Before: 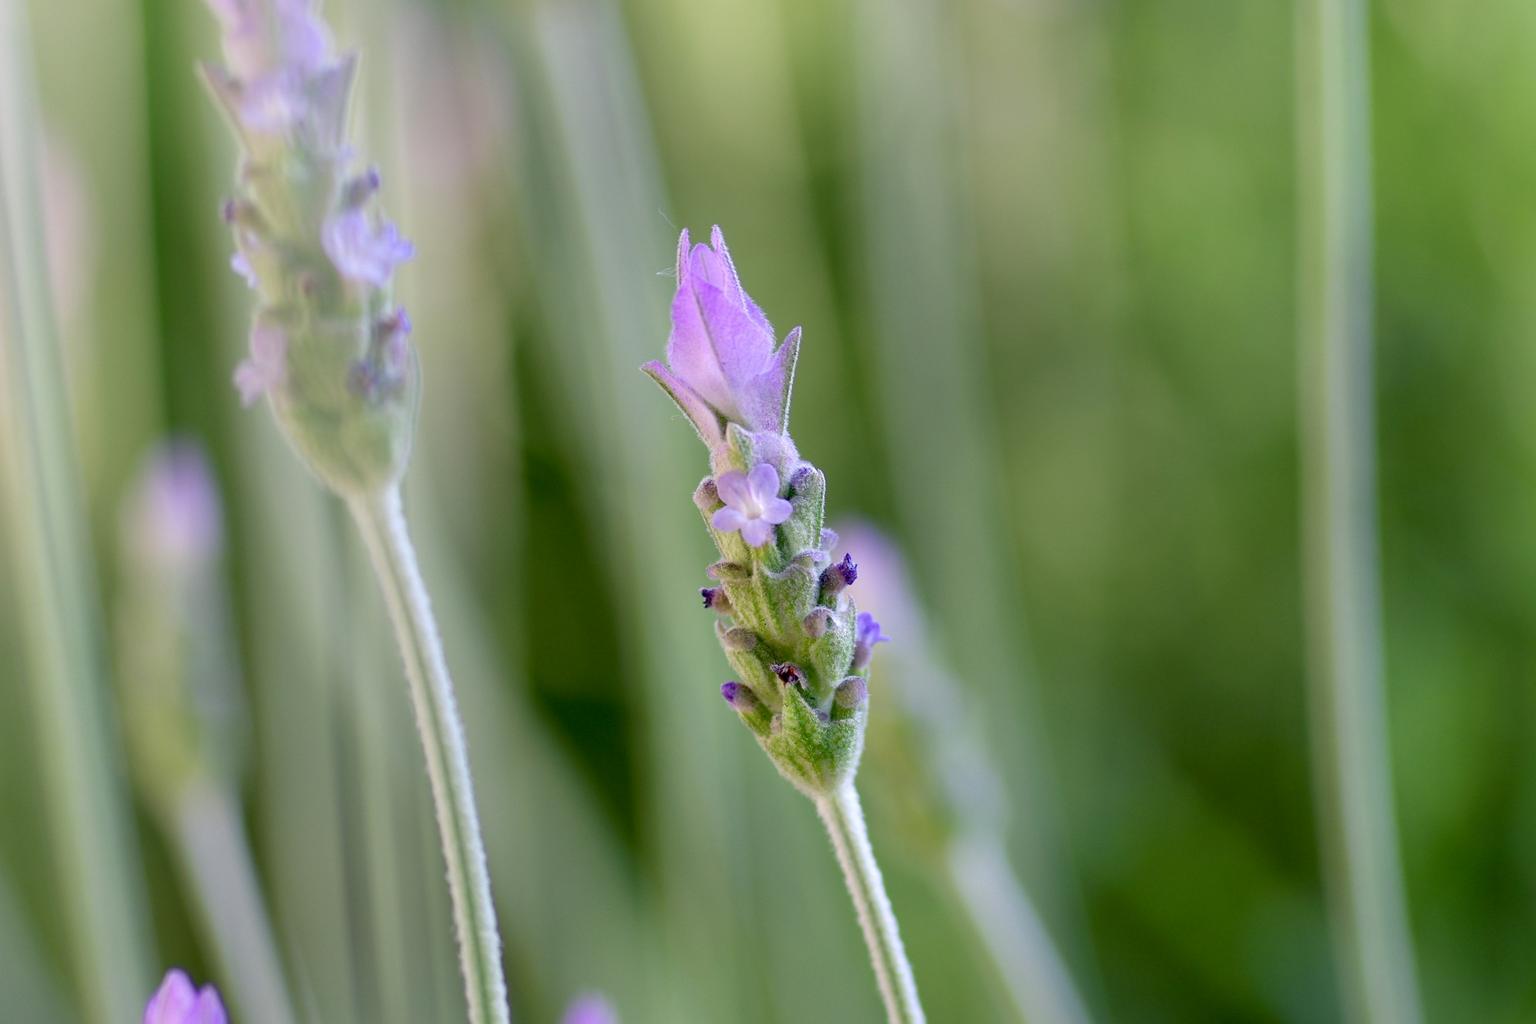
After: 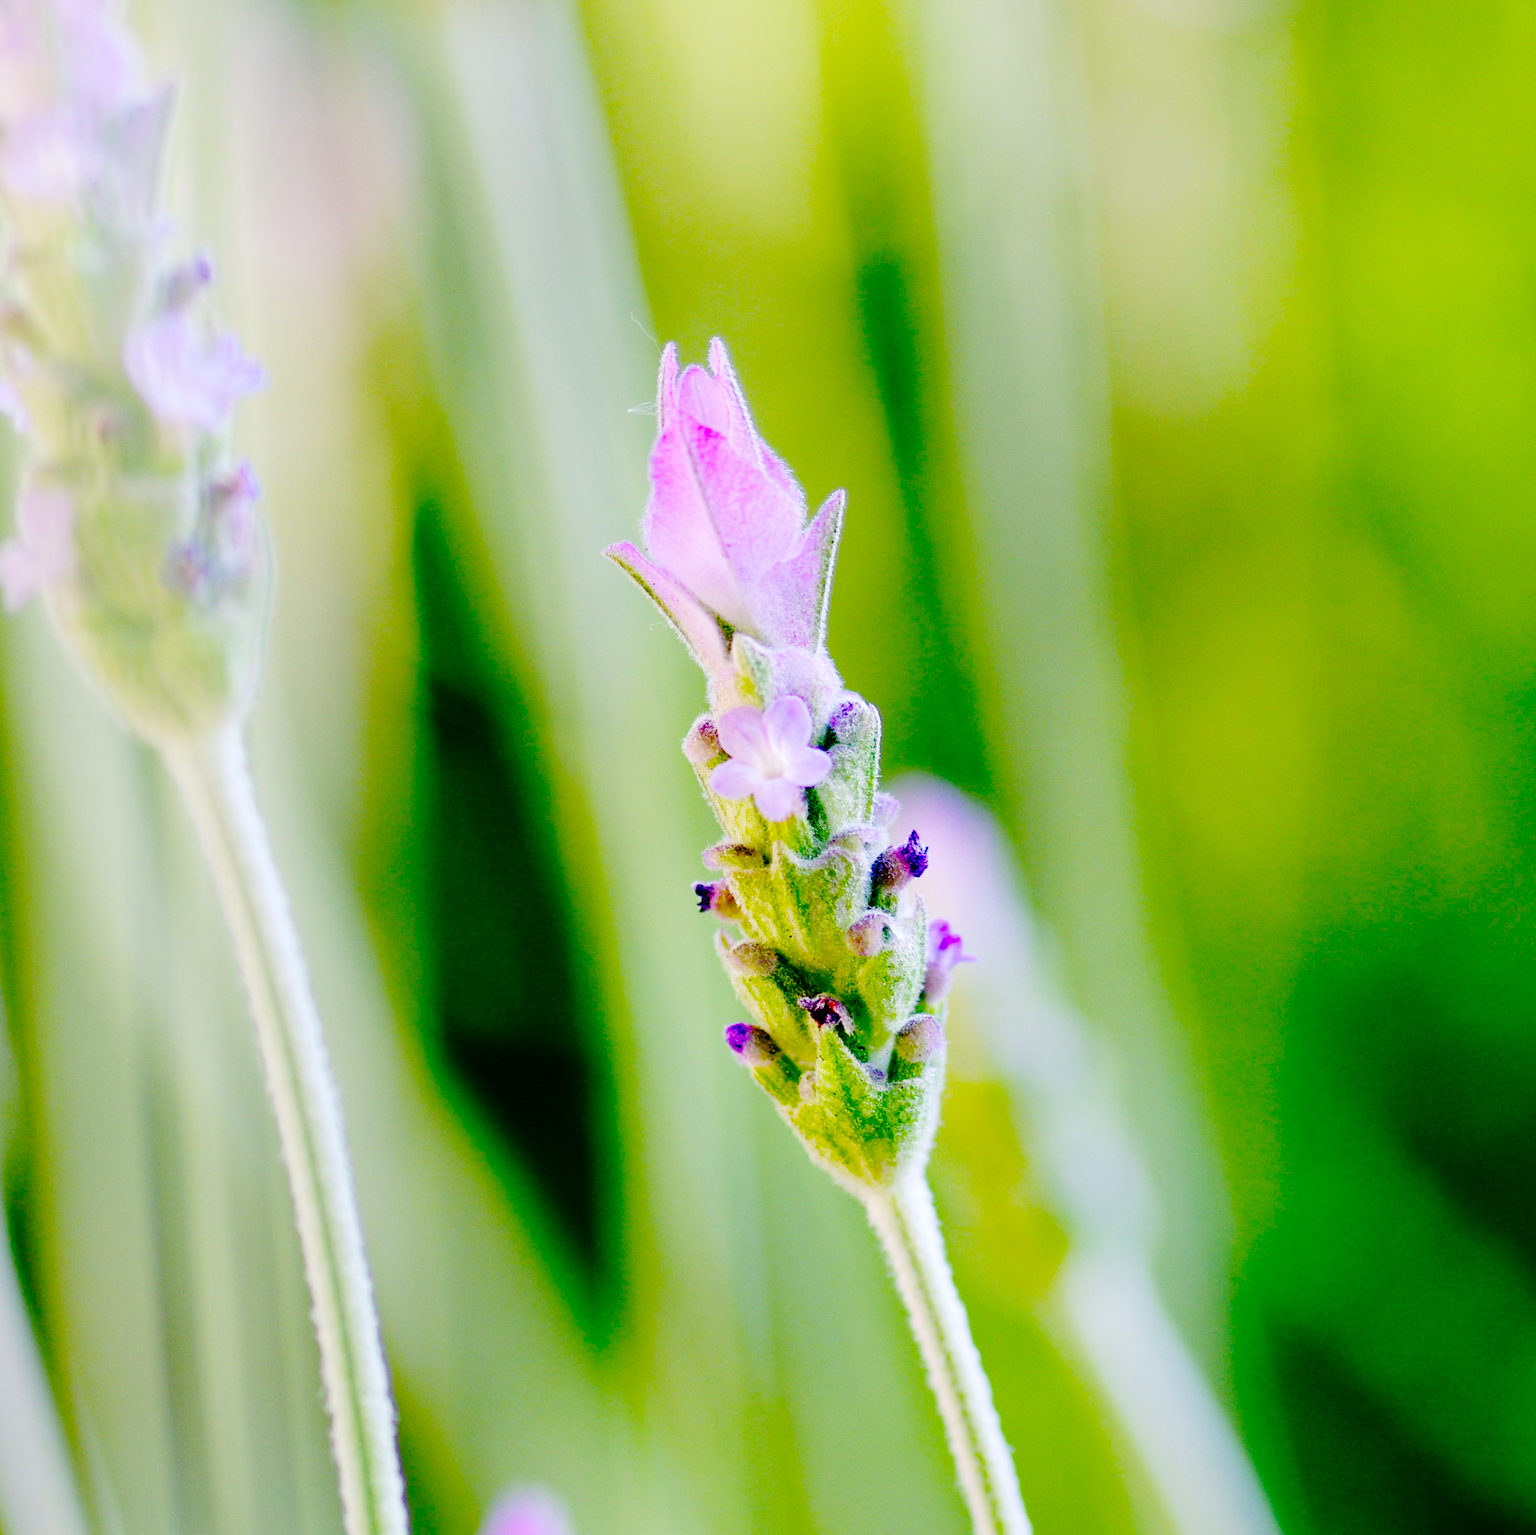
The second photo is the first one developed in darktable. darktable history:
crop and rotate: left 15.546%, right 17.787%
base curve: curves: ch0 [(0, 0) (0.036, 0.01) (0.123, 0.254) (0.258, 0.504) (0.507, 0.748) (1, 1)], preserve colors none
color balance rgb: linear chroma grading › global chroma 15%, perceptual saturation grading › global saturation 30%
